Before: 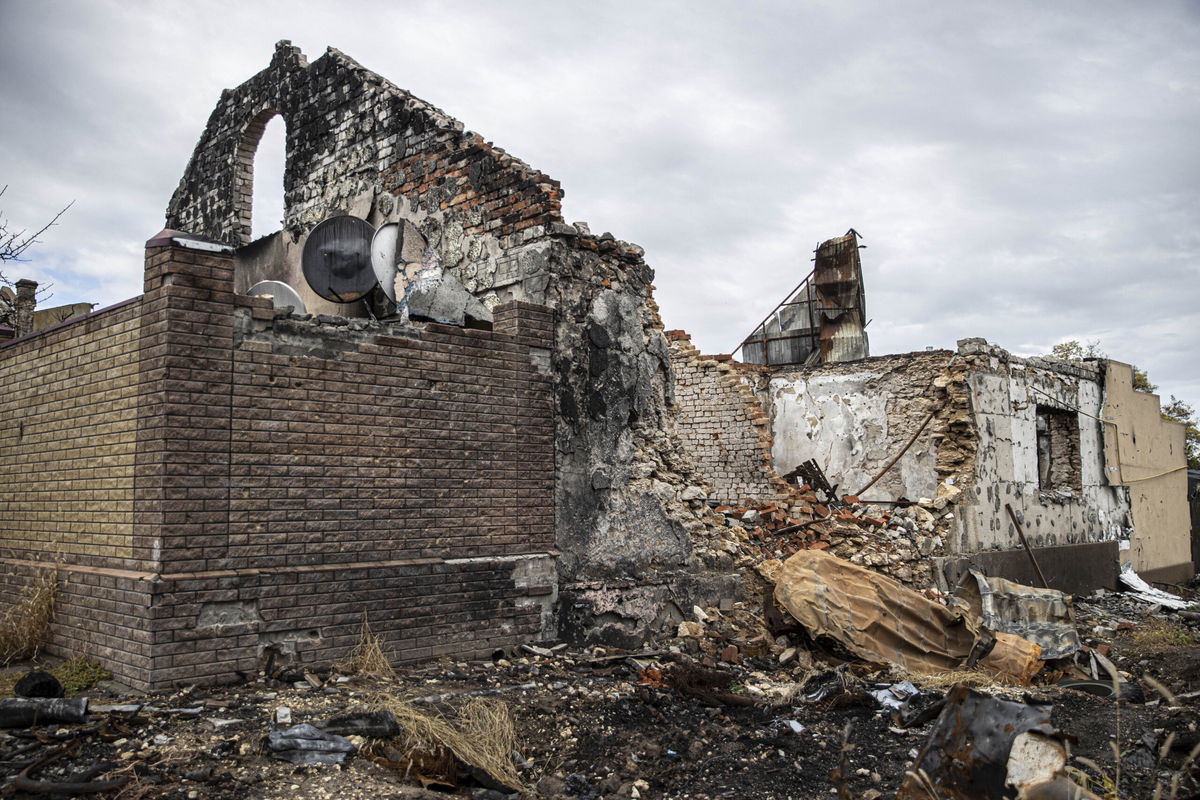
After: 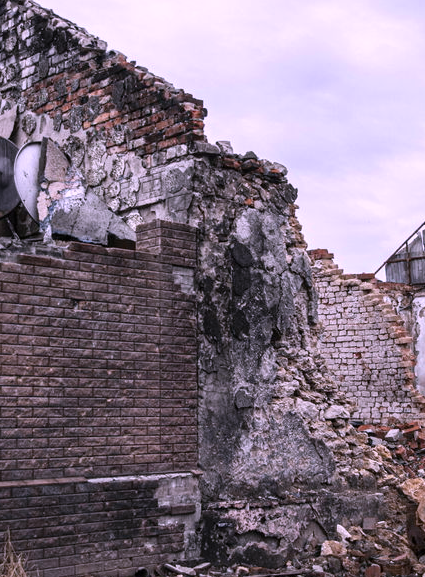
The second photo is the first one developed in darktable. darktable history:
color correction: highlights a* 15.04, highlights b* -25.19
crop and rotate: left 29.825%, top 10.187%, right 34.687%, bottom 17.57%
contrast brightness saturation: contrast 0.072
